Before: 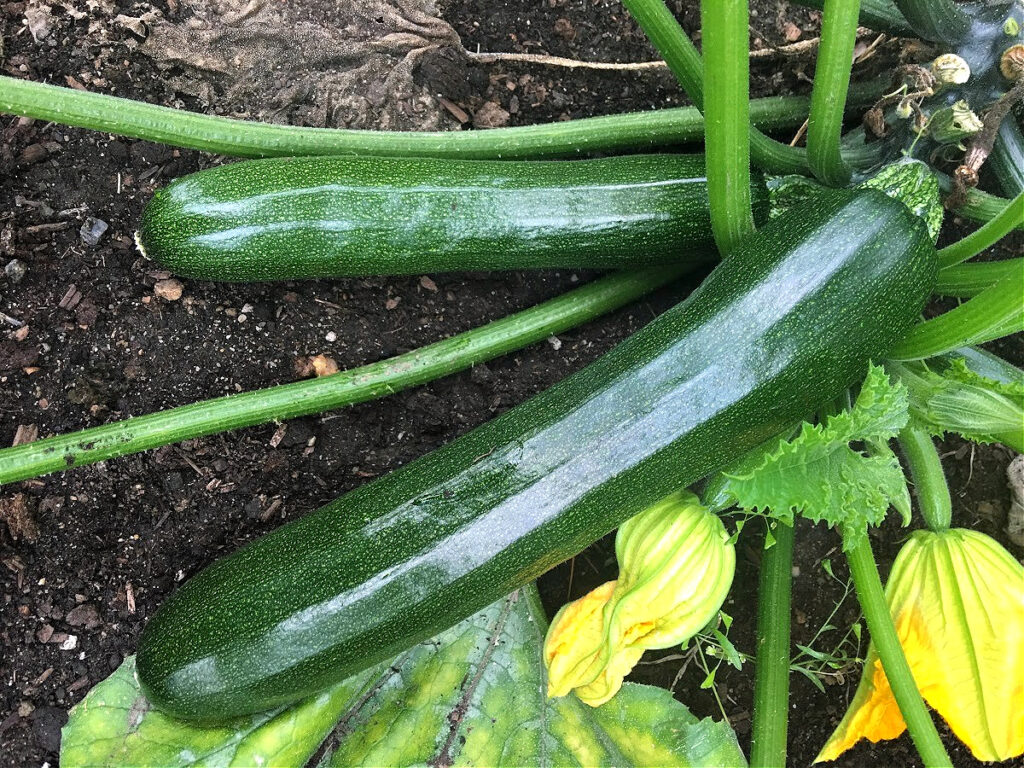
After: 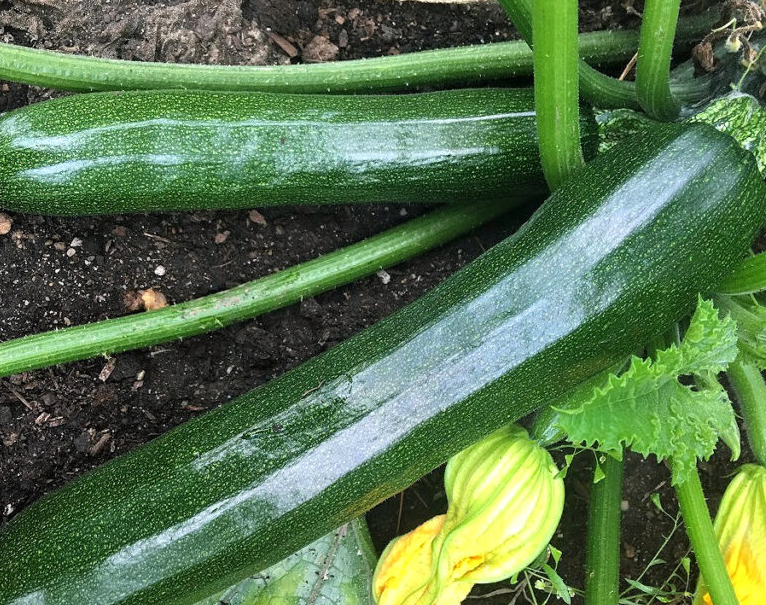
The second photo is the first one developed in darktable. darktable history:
crop: left 16.768%, top 8.653%, right 8.362%, bottom 12.485%
exposure: compensate highlight preservation false
